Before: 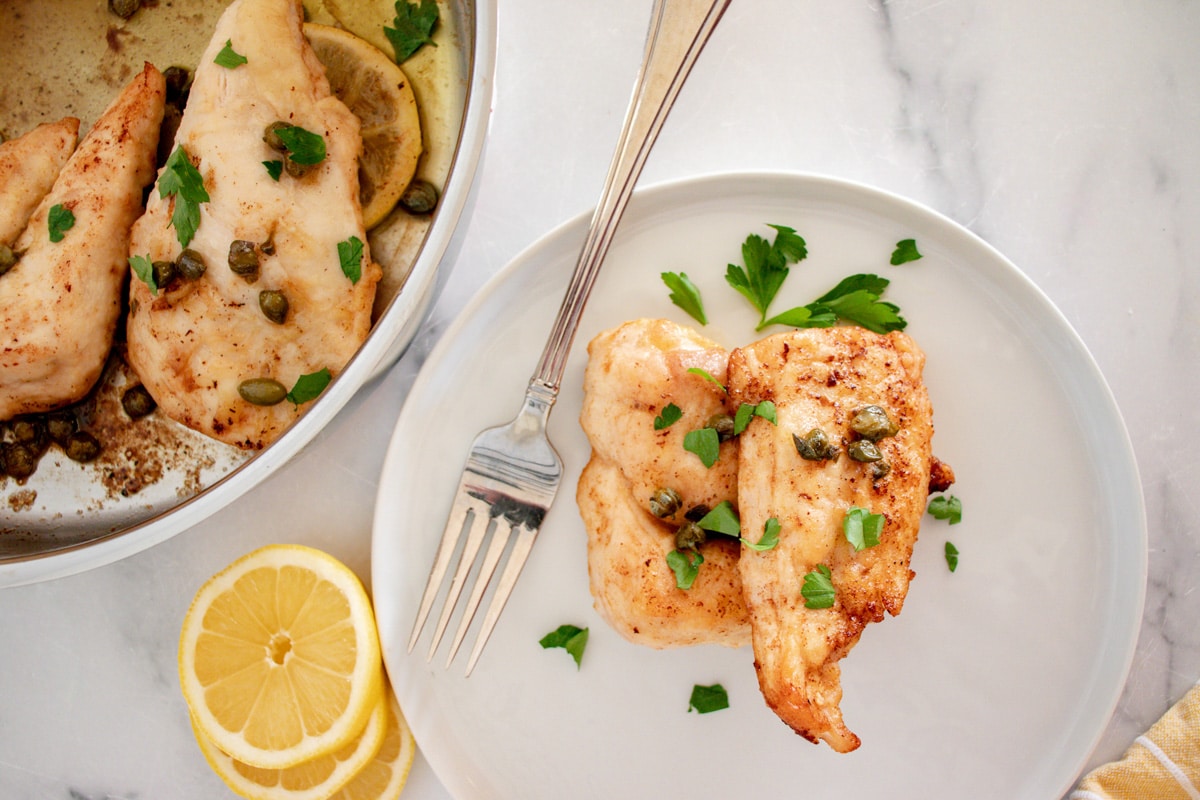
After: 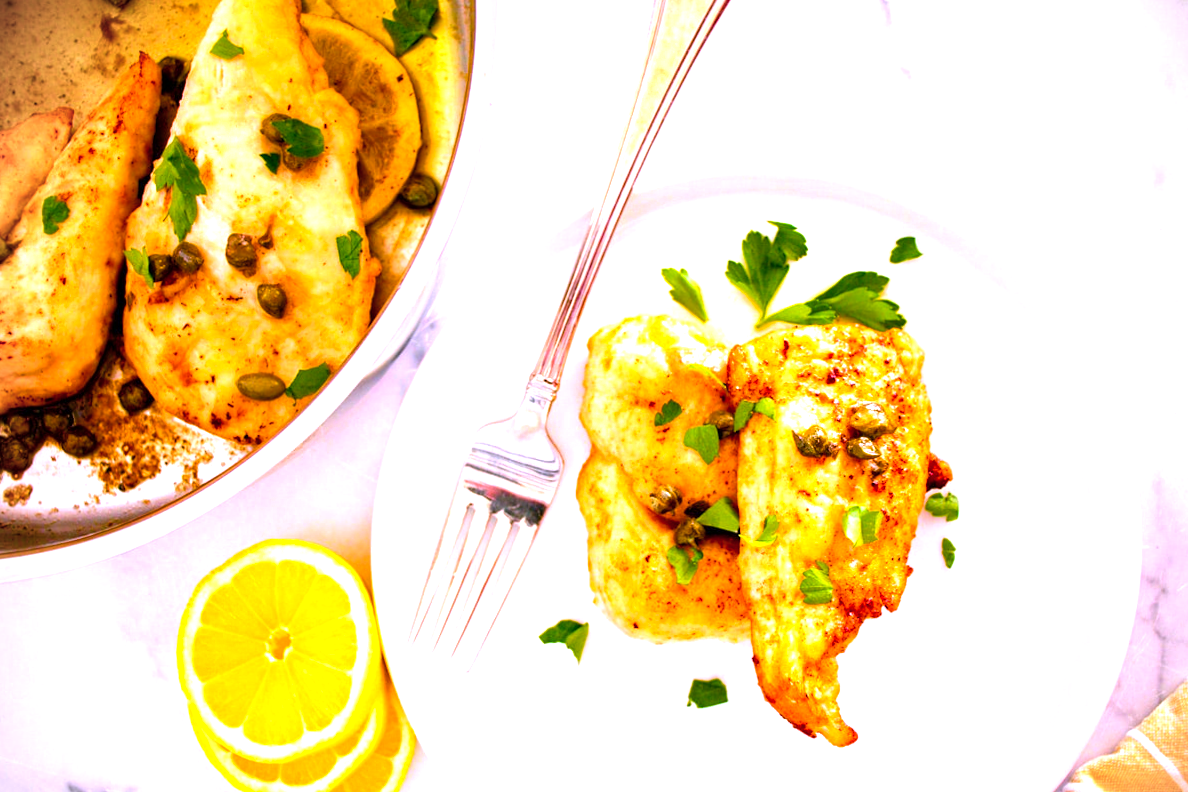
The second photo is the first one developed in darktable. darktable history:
vignetting: fall-off start 91.19%
color balance rgb: linear chroma grading › global chroma 25%, perceptual saturation grading › global saturation 40%, perceptual brilliance grading › global brilliance 30%, global vibrance 40%
local contrast: mode bilateral grid, contrast 15, coarseness 36, detail 105%, midtone range 0.2
rotate and perspective: rotation 0.174°, lens shift (vertical) 0.013, lens shift (horizontal) 0.019, shear 0.001, automatic cropping original format, crop left 0.007, crop right 0.991, crop top 0.016, crop bottom 0.997
exposure: exposure 0.161 EV, compensate highlight preservation false
color correction: highlights a* 15.03, highlights b* -25.07
